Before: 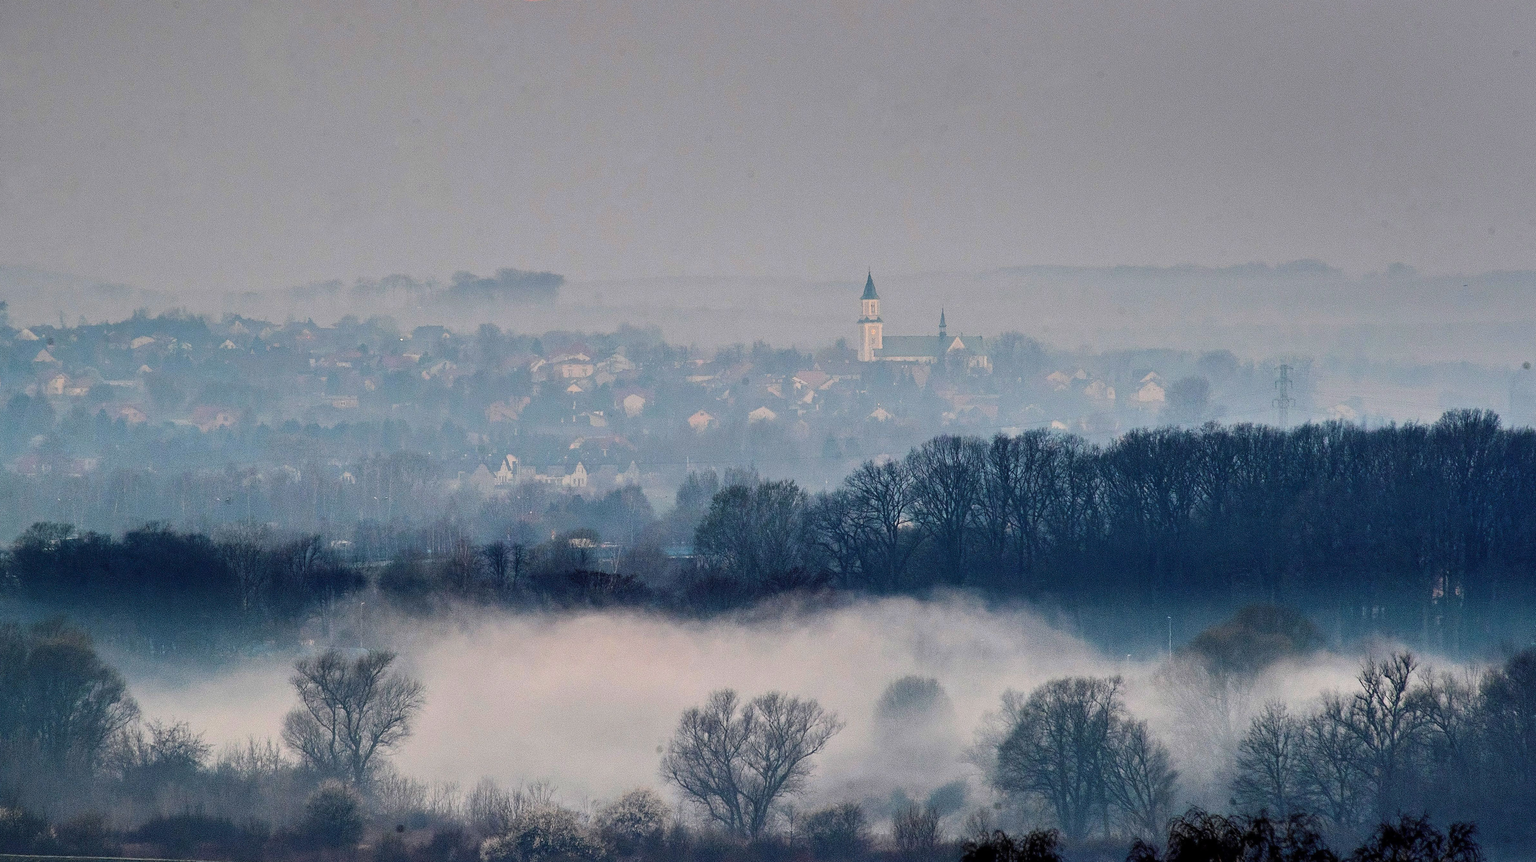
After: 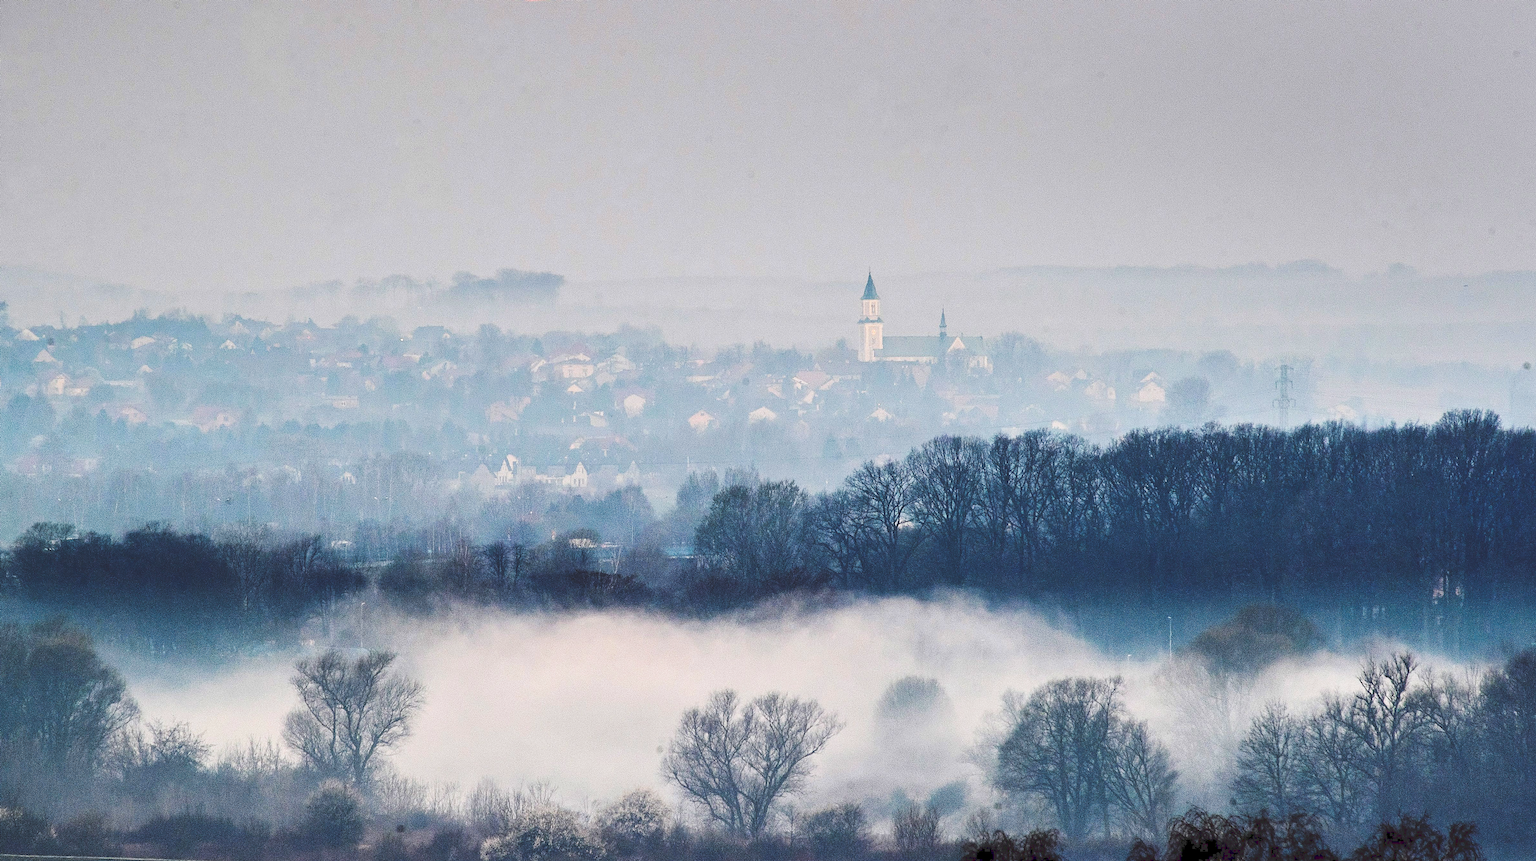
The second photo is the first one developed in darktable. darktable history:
tone curve: curves: ch0 [(0, 0) (0.003, 0.156) (0.011, 0.156) (0.025, 0.157) (0.044, 0.164) (0.069, 0.172) (0.1, 0.181) (0.136, 0.191) (0.177, 0.214) (0.224, 0.245) (0.277, 0.285) (0.335, 0.333) (0.399, 0.387) (0.468, 0.471) (0.543, 0.556) (0.623, 0.648) (0.709, 0.734) (0.801, 0.809) (0.898, 0.891) (1, 1)], preserve colors none
base curve: curves: ch0 [(0, 0) (0.557, 0.834) (1, 1)], preserve colors none
